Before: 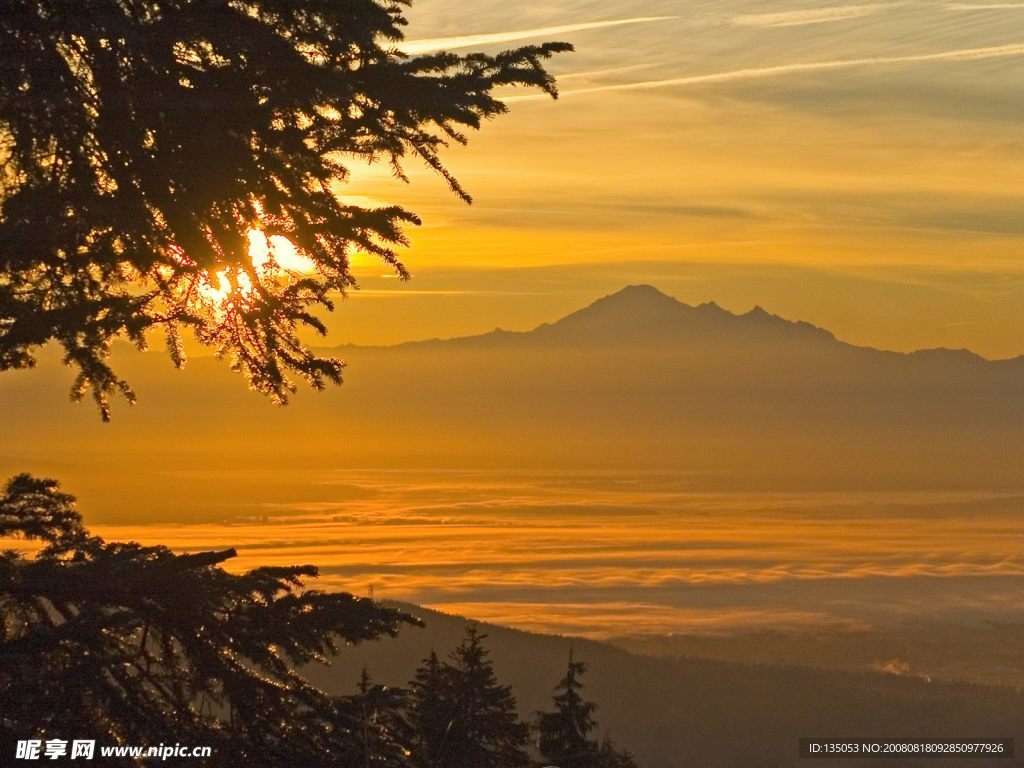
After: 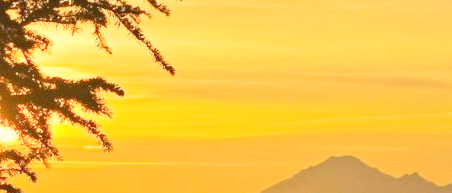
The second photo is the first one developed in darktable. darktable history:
base curve: curves: ch0 [(0, 0.007) (0.028, 0.063) (0.121, 0.311) (0.46, 0.743) (0.859, 0.957) (1, 1)]
crop: left 29.063%, top 16.829%, right 26.746%, bottom 57.98%
